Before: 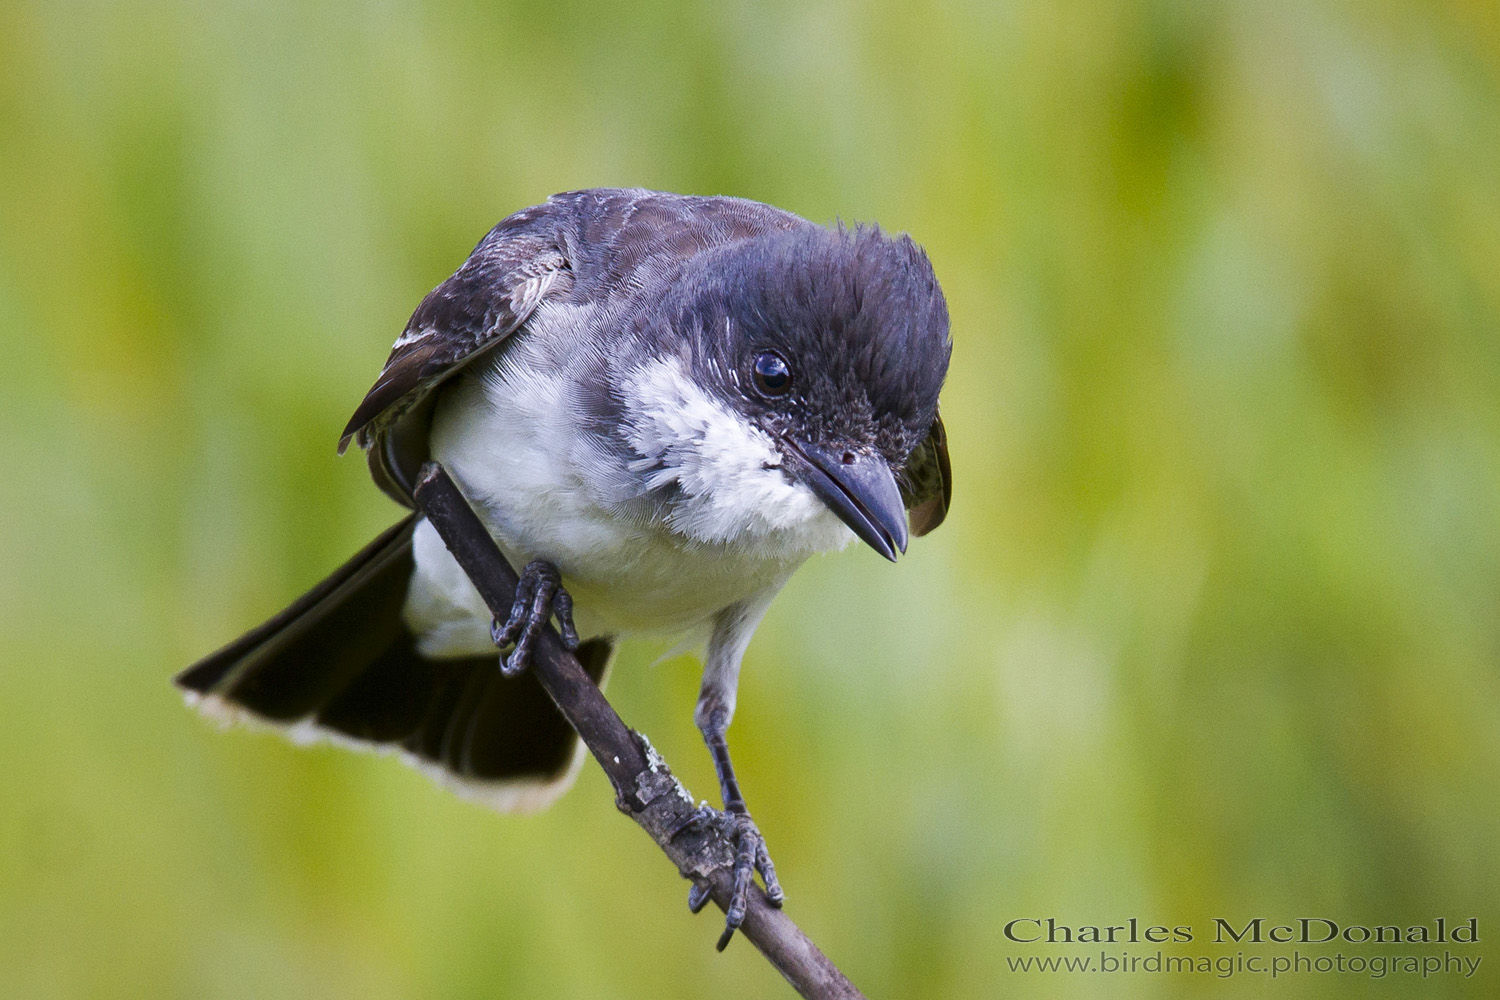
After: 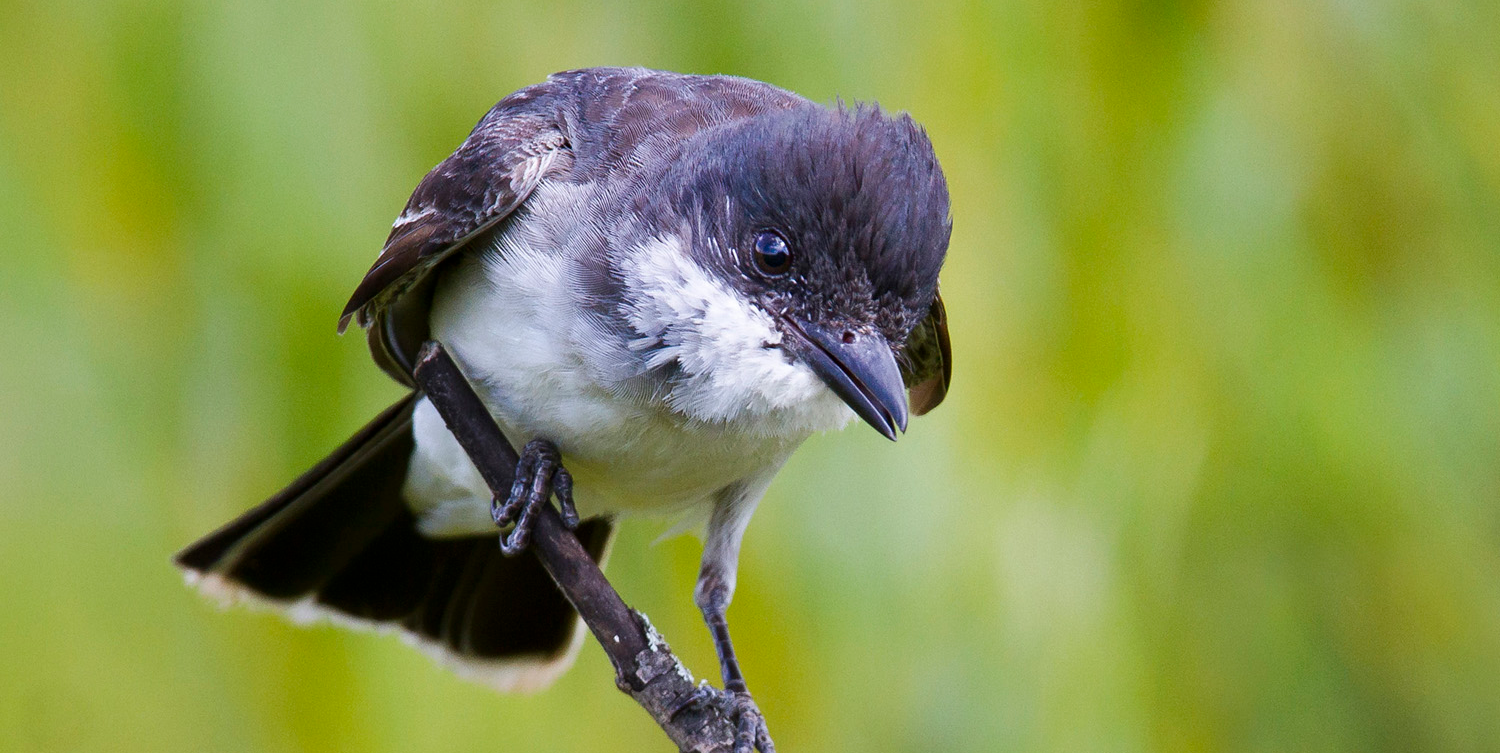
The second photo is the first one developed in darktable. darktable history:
exposure: compensate highlight preservation false
crop and rotate: top 12.102%, bottom 12.555%
